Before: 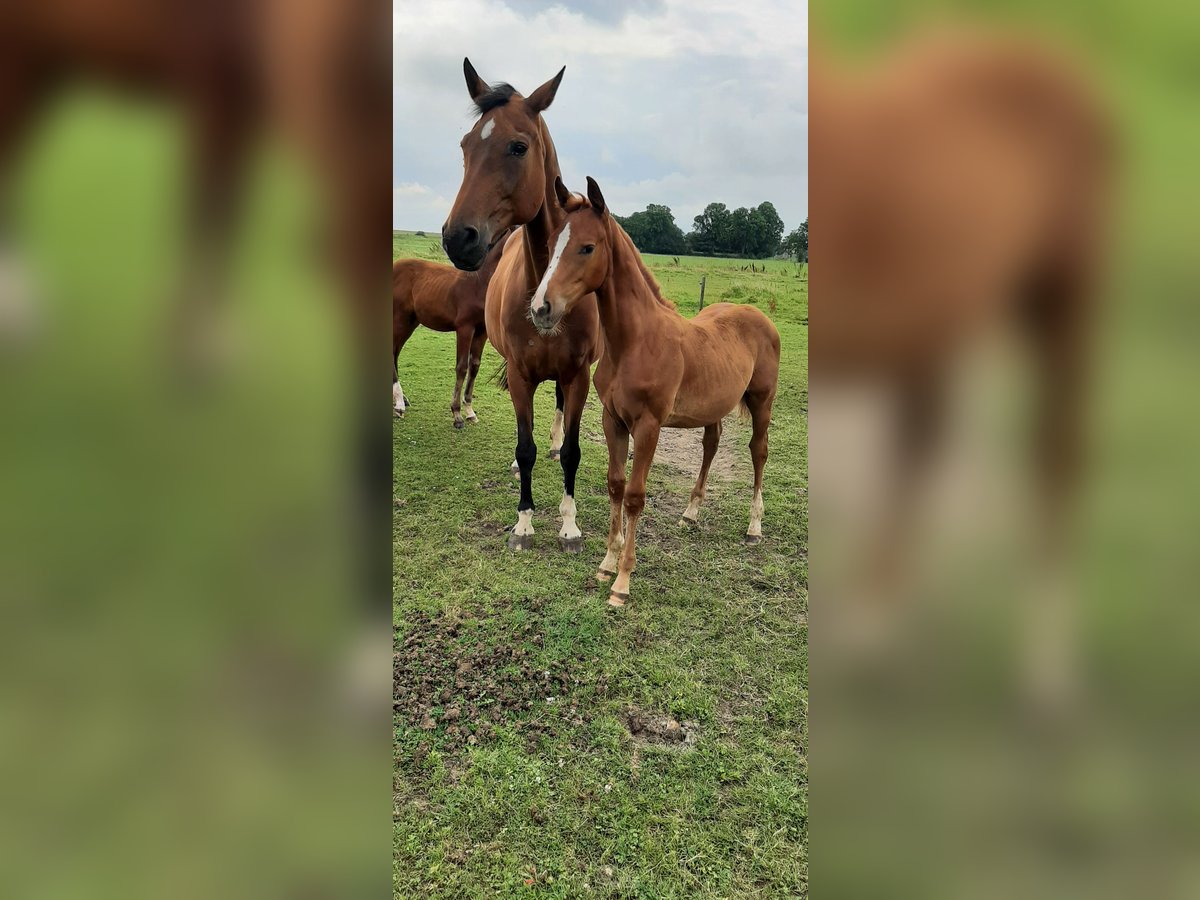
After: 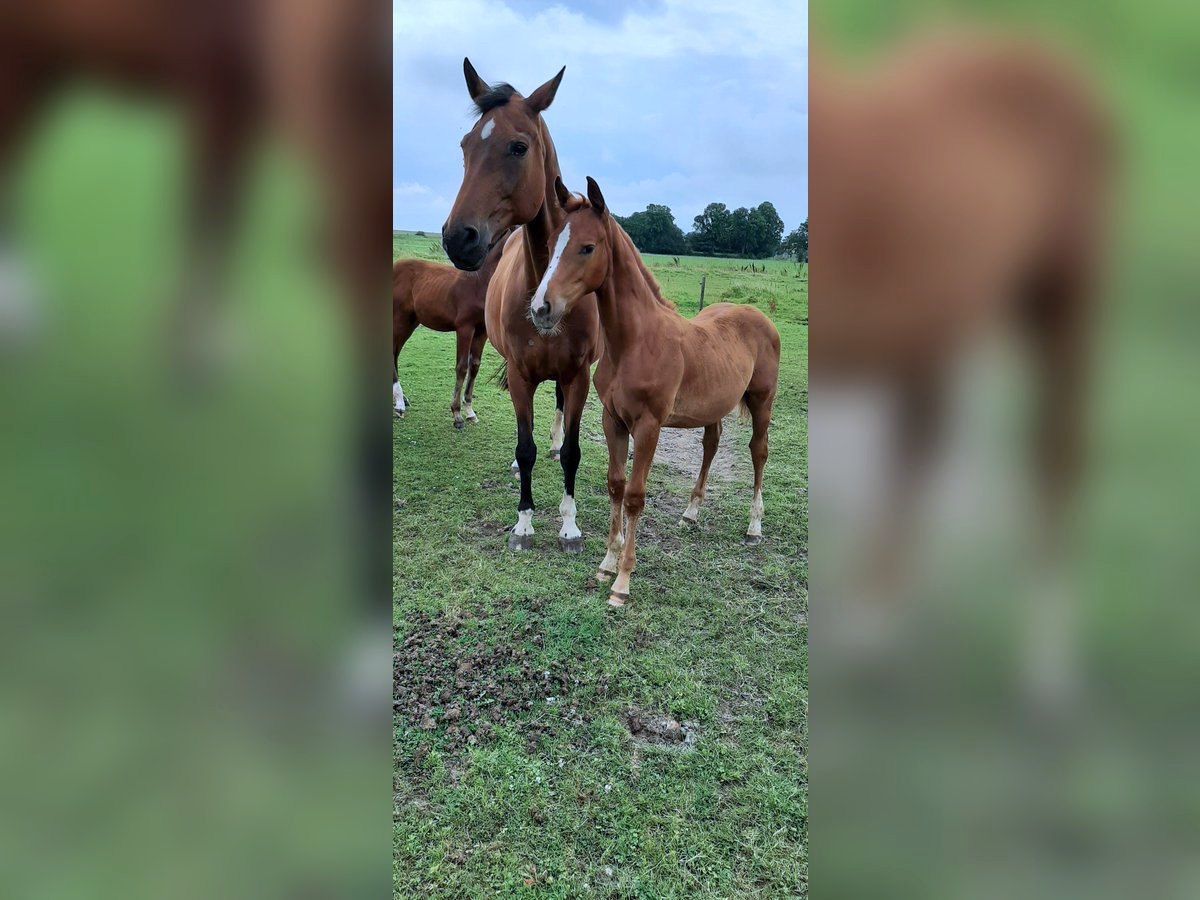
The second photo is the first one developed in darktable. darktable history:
color calibration: illuminant custom, x 0.391, y 0.392, temperature 3855.65 K
